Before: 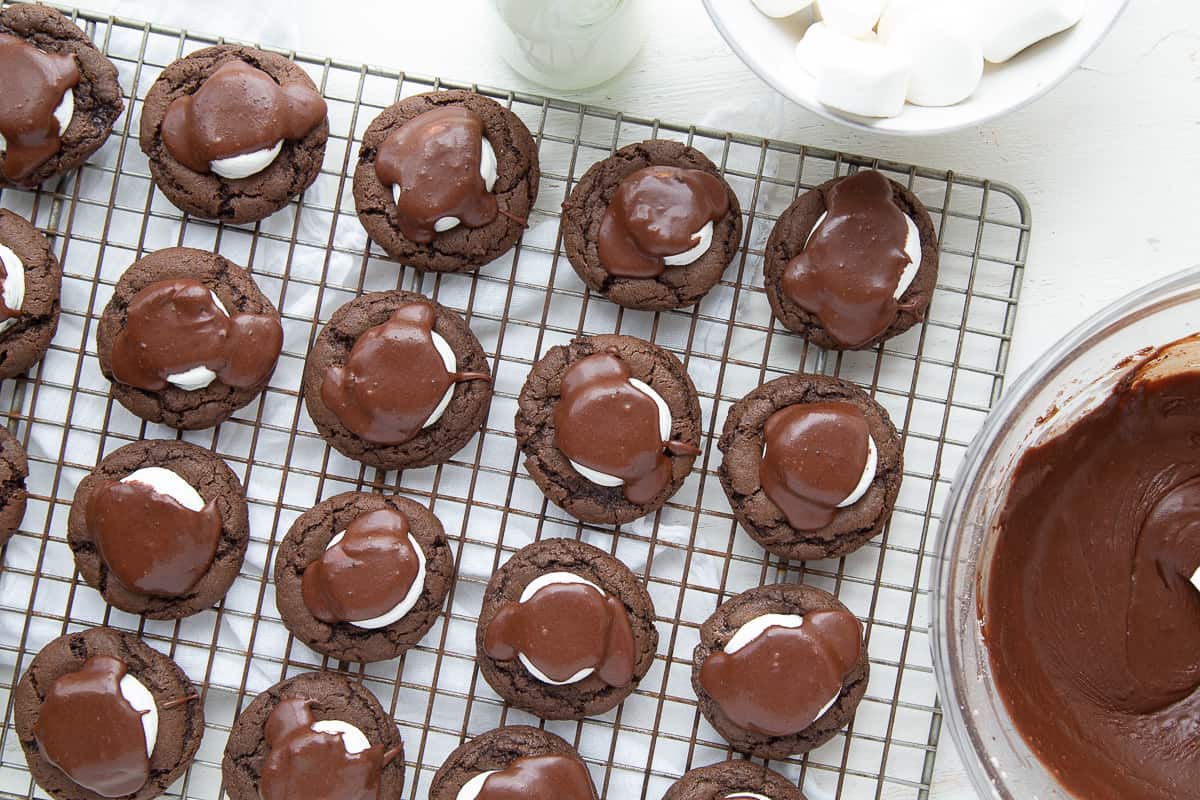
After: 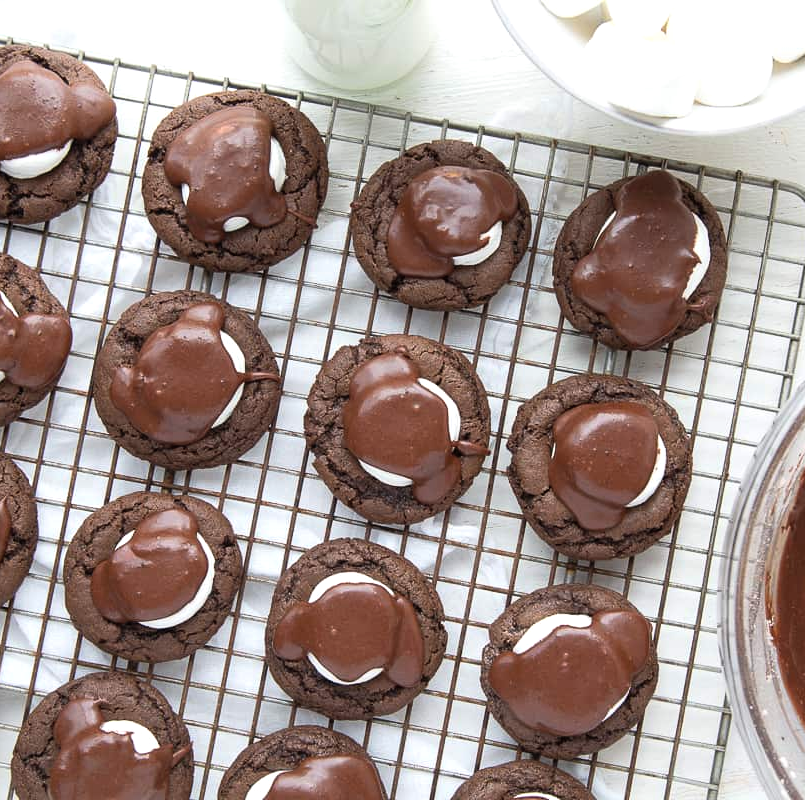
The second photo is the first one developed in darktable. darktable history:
color balance rgb: perceptual saturation grading › global saturation 0.602%, perceptual brilliance grading › global brilliance -18.235%, perceptual brilliance grading › highlights 27.999%, global vibrance 1.275%, saturation formula JzAzBz (2021)
color calibration: illuminant same as pipeline (D50), adaptation none (bypass), x 0.332, y 0.334, temperature 5019.73 K
crop and rotate: left 17.637%, right 15.252%
contrast brightness saturation: contrast 0.053, brightness 0.069, saturation 0.015
